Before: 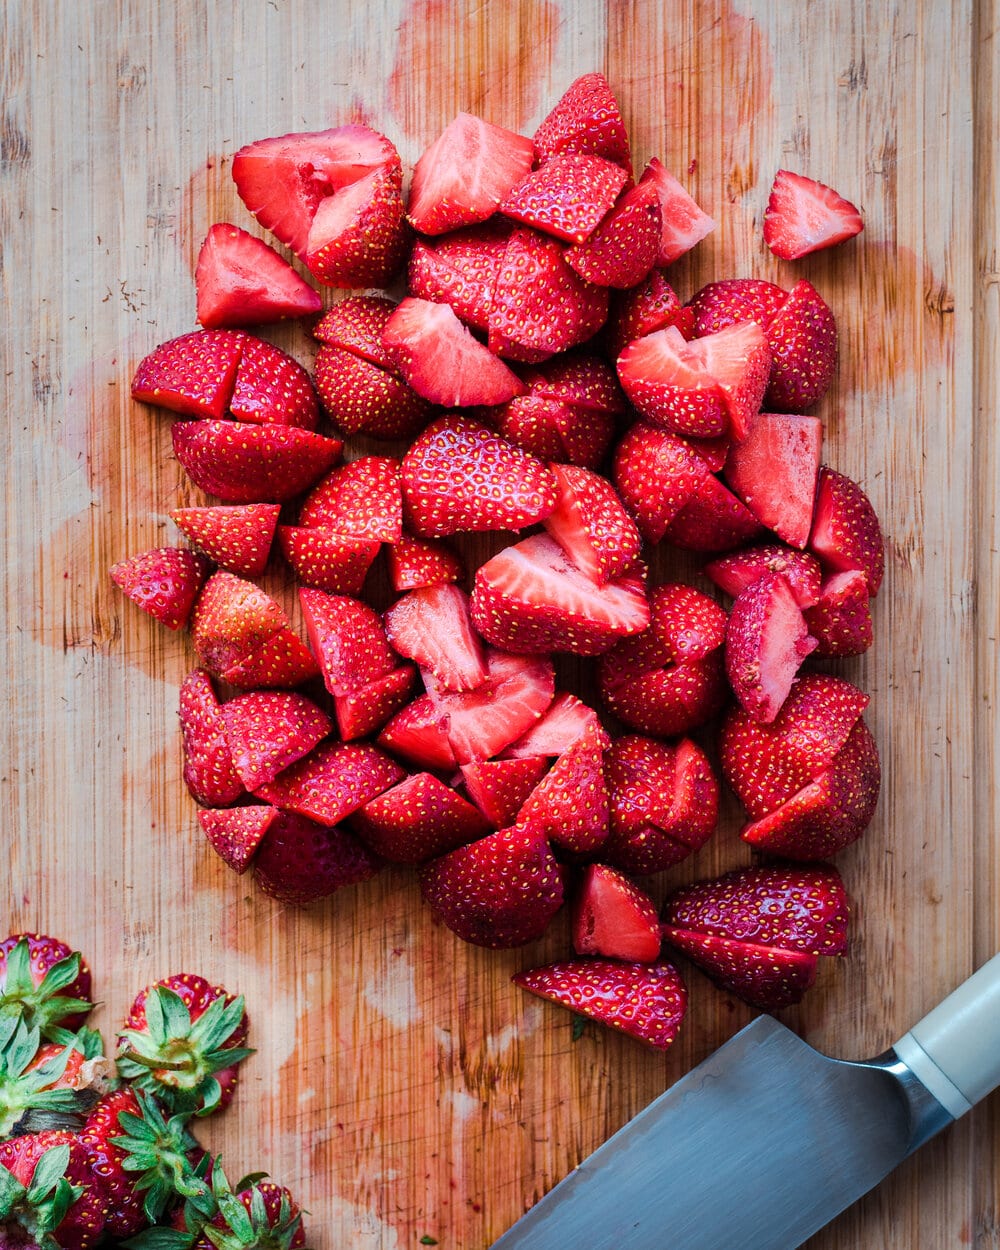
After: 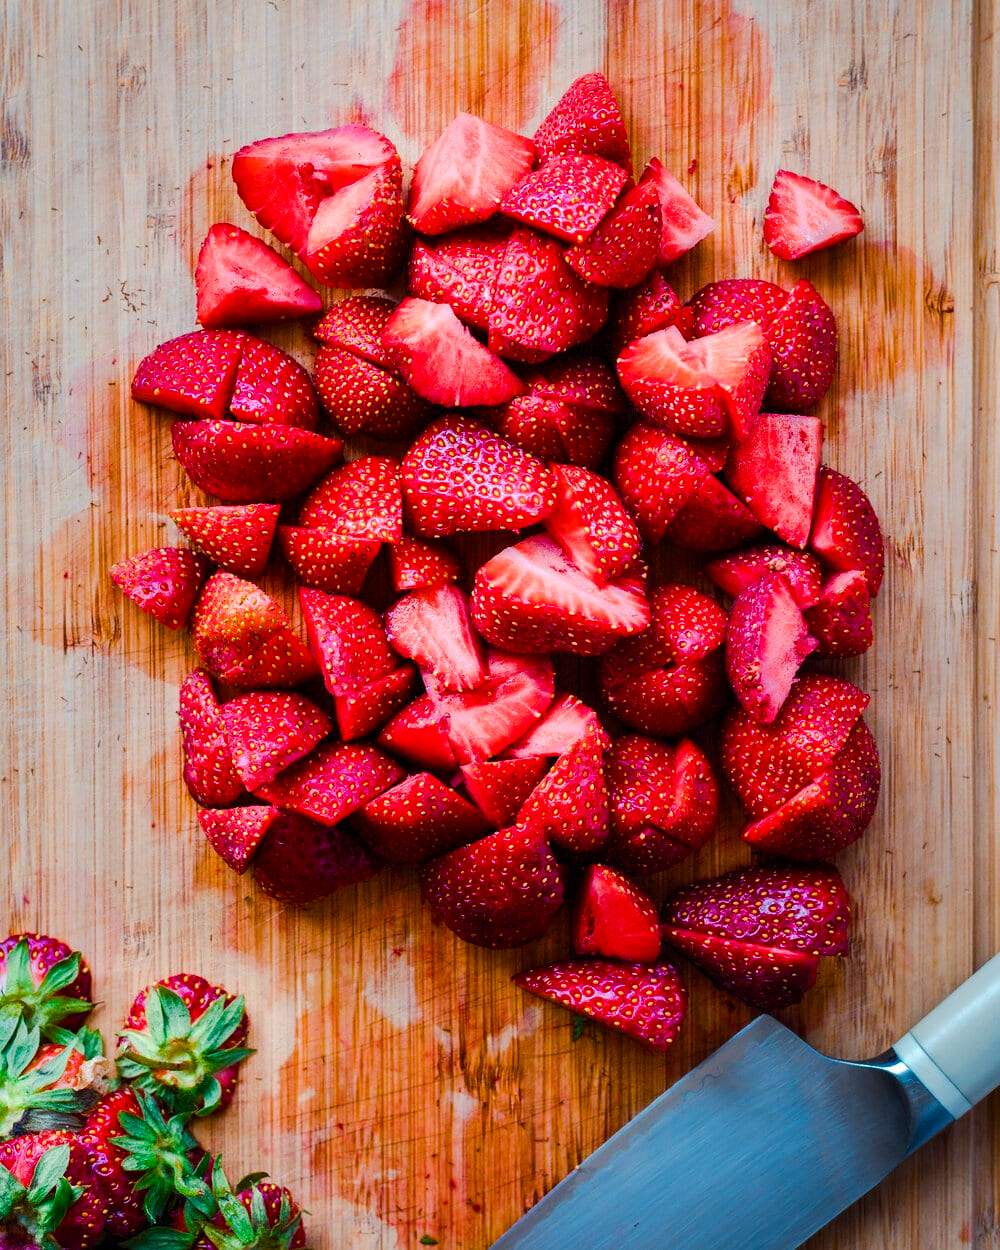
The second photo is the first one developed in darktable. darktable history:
color balance rgb: highlights gain › chroma 1.056%, highlights gain › hue 68.61°, linear chroma grading › global chroma 15.379%, perceptual saturation grading › global saturation 20%, perceptual saturation grading › highlights -25.254%, perceptual saturation grading › shadows 24.155%, global vibrance 20%
